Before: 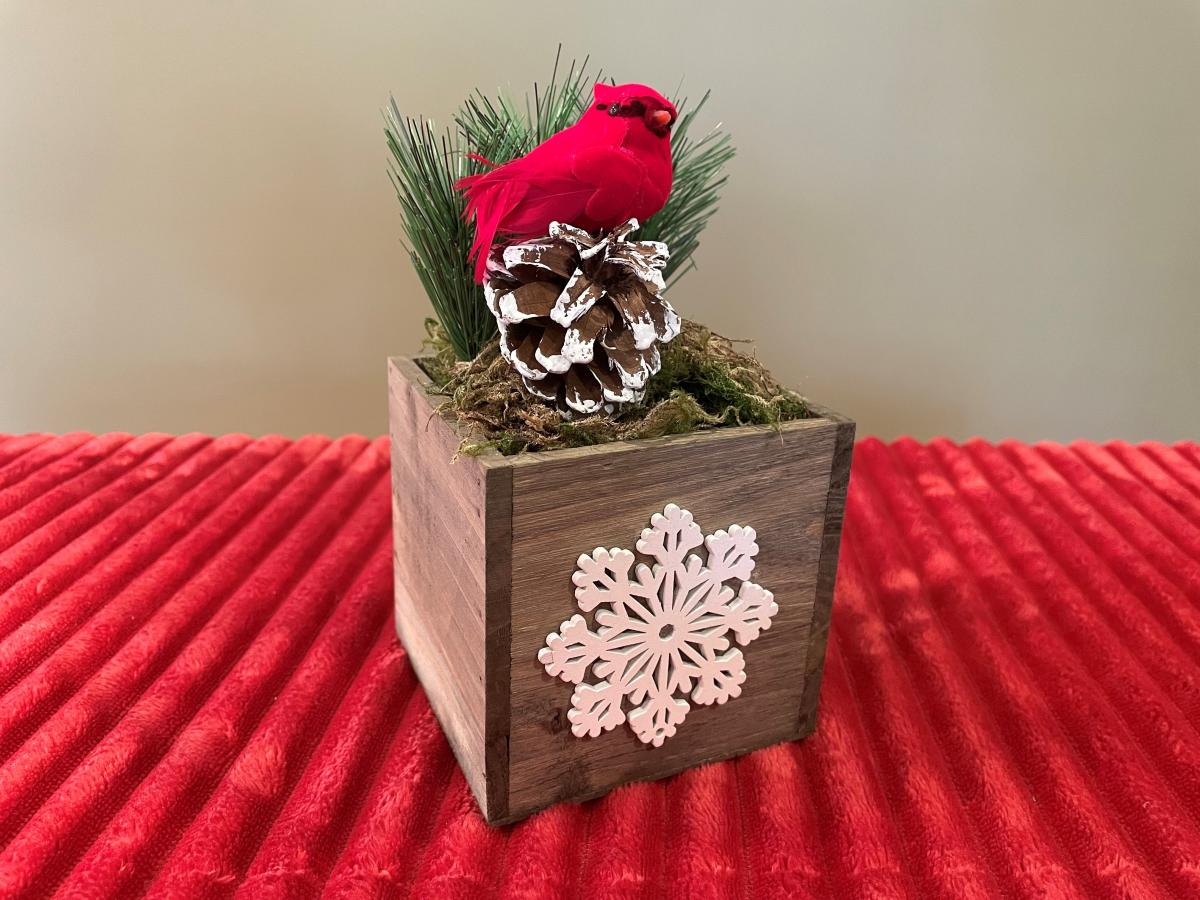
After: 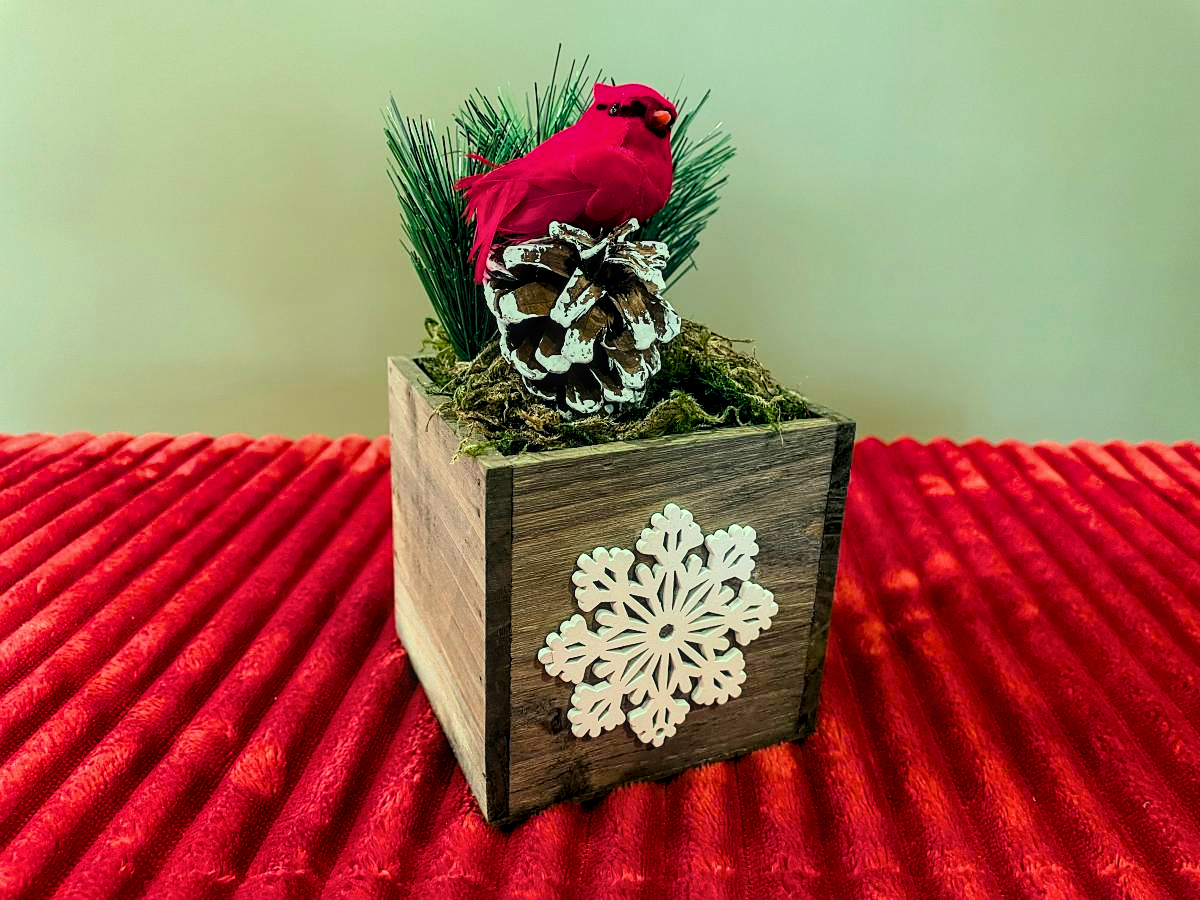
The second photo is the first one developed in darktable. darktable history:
local contrast: on, module defaults
color balance rgb: shadows lift › luminance -7.7%, shadows lift › chroma 2.13%, shadows lift › hue 165.27°, power › luminance -7.77%, power › chroma 1.1%, power › hue 215.88°, highlights gain › luminance 15.15%, highlights gain › chroma 7%, highlights gain › hue 125.57°, global offset › luminance -0.33%, global offset › chroma 0.11%, global offset › hue 165.27°, perceptual saturation grading › global saturation 24.42%, perceptual saturation grading › highlights -24.42%, perceptual saturation grading › mid-tones 24.42%, perceptual saturation grading › shadows 40%, perceptual brilliance grading › global brilliance -5%, perceptual brilliance grading › highlights 24.42%, perceptual brilliance grading › mid-tones 7%, perceptual brilliance grading › shadows -5%
sharpen: radius 1.458, amount 0.398, threshold 1.271
filmic rgb: black relative exposure -7.48 EV, white relative exposure 4.83 EV, hardness 3.4, color science v6 (2022)
